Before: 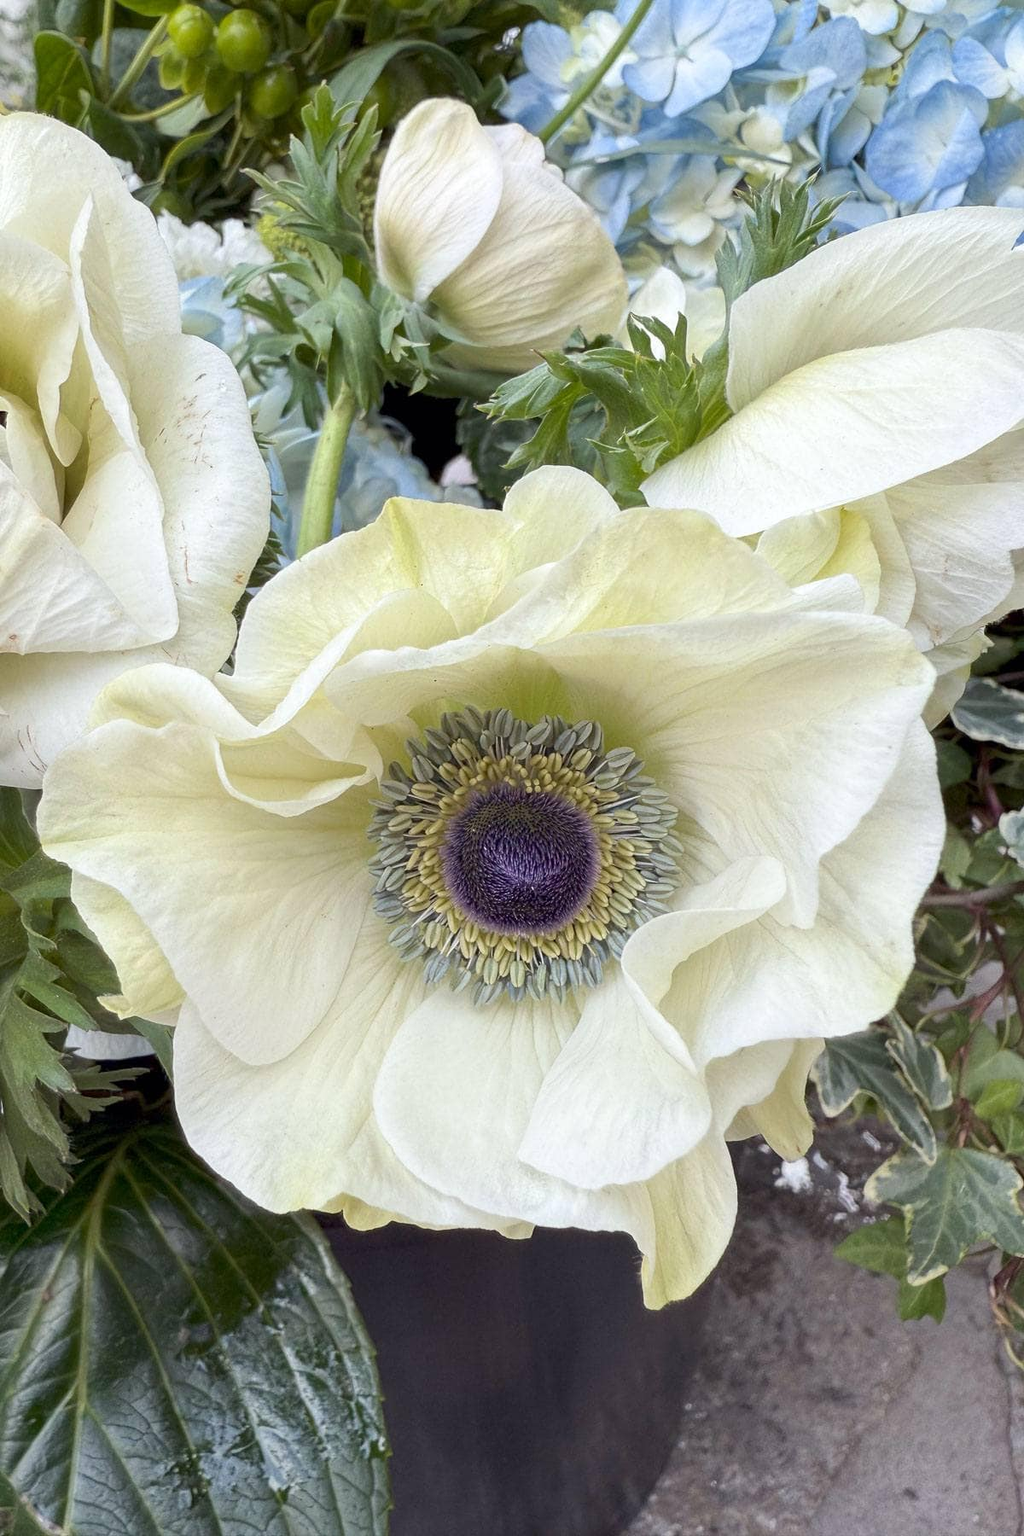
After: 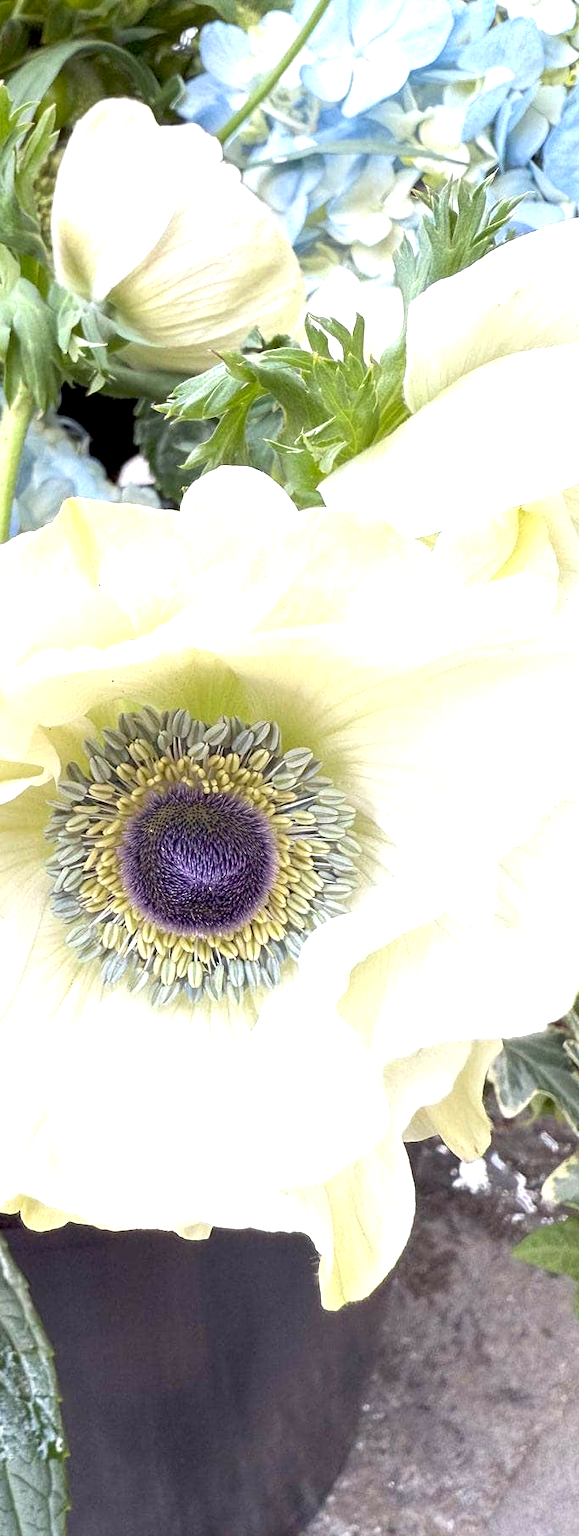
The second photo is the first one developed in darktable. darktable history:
exposure: black level correction 0.002, exposure 1 EV, compensate highlight preservation false
crop: left 31.502%, top 0.023%, right 11.841%
